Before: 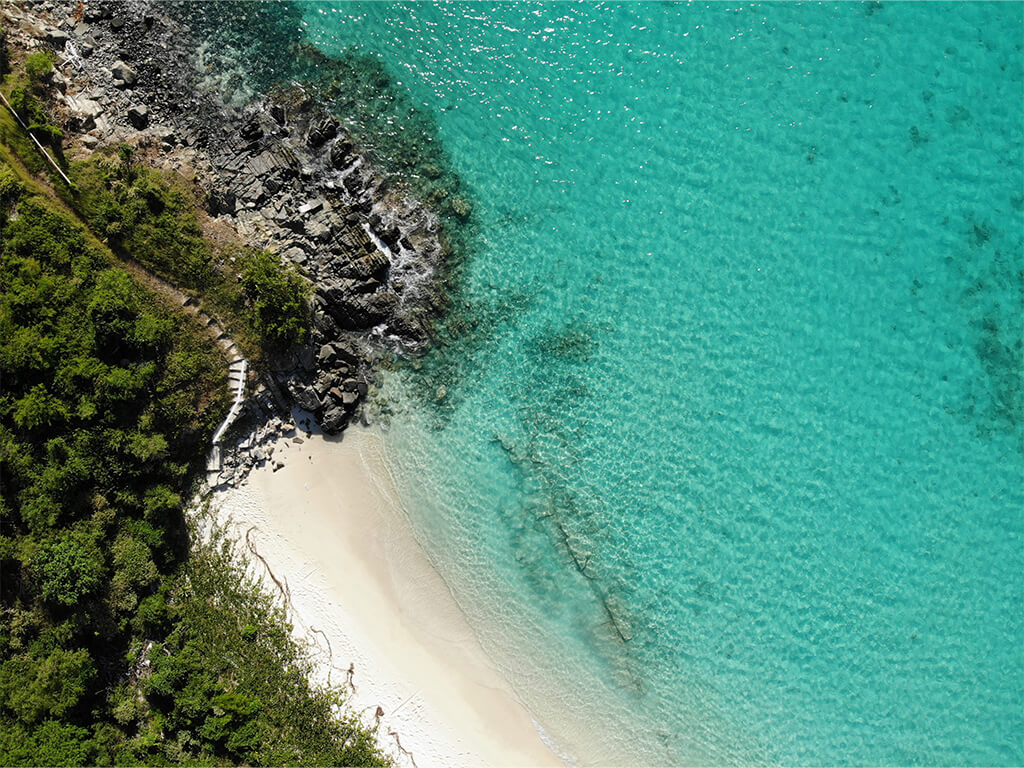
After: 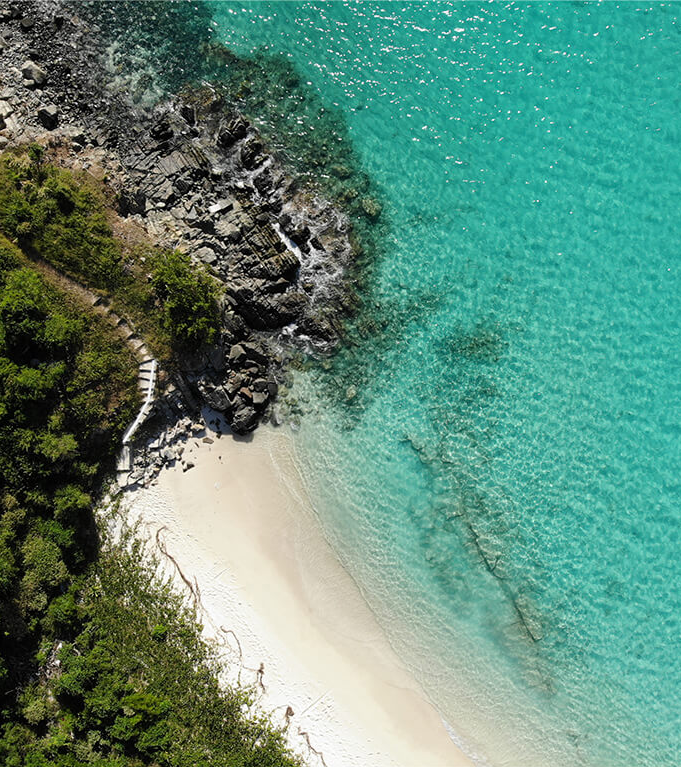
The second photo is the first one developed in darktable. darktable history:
crop and rotate: left 8.86%, right 24.605%
